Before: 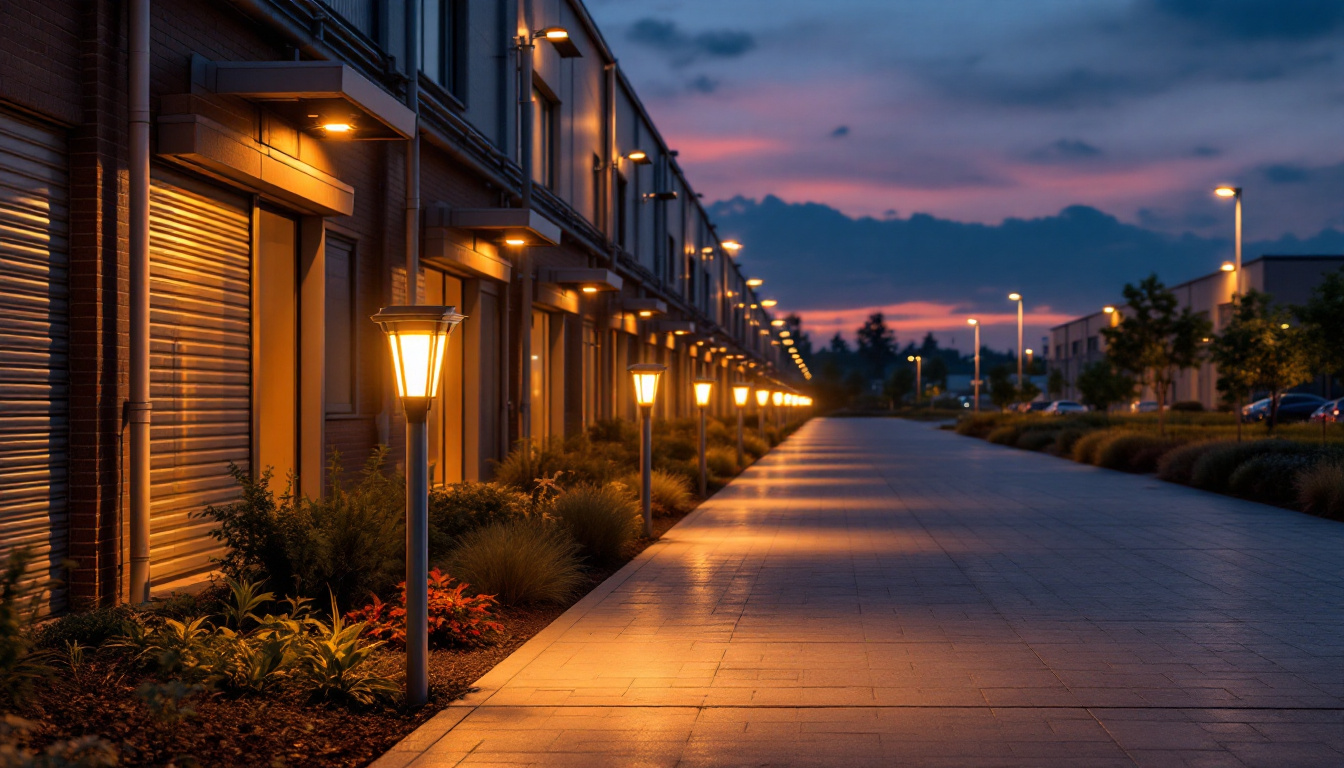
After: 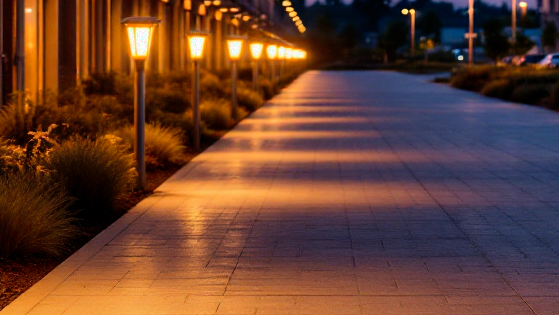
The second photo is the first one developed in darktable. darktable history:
velvia: on, module defaults
crop: left 37.66%, top 45.305%, right 20.692%, bottom 13.658%
filmic rgb: middle gray luminance 18.32%, black relative exposure -11.59 EV, white relative exposure 2.58 EV, target black luminance 0%, hardness 8.39, latitude 98.48%, contrast 1.085, shadows ↔ highlights balance 0.692%, preserve chrominance no, color science v5 (2021)
shadows and highlights: low approximation 0.01, soften with gaussian
